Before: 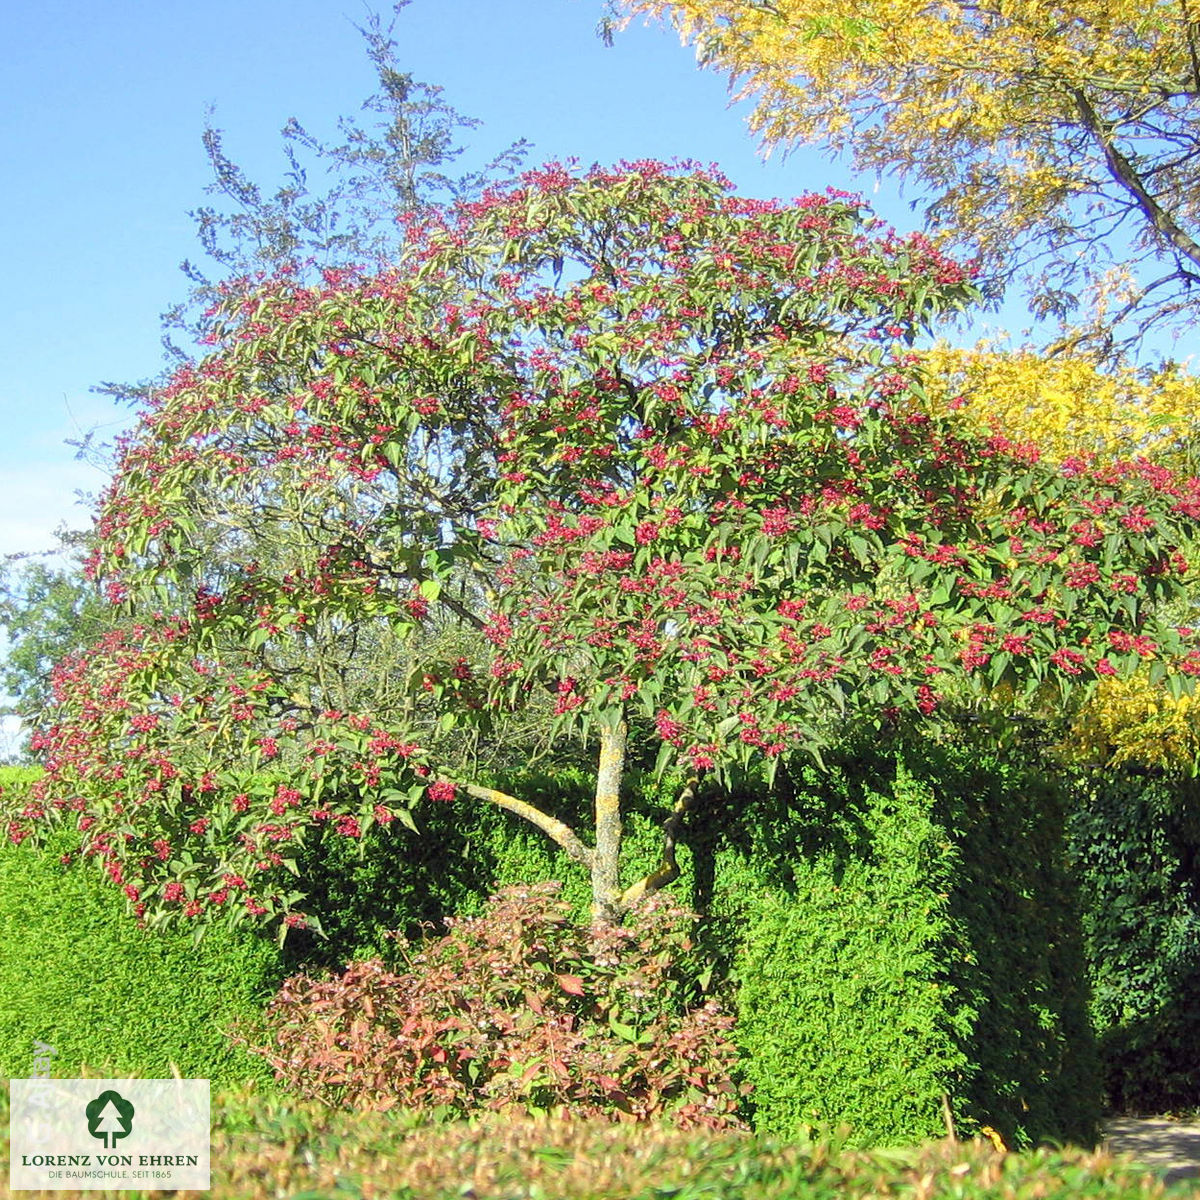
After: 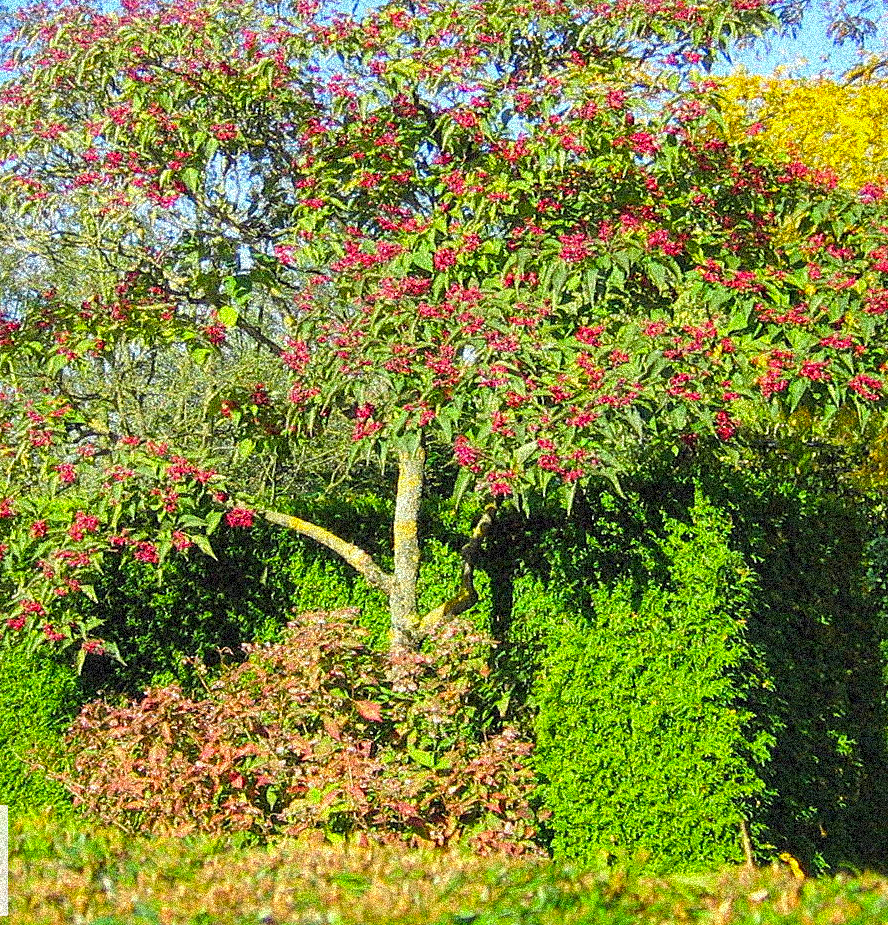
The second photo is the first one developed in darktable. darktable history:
grain: coarseness 3.75 ISO, strength 100%, mid-tones bias 0%
sharpen: amount 0.2
color balance rgb: perceptual saturation grading › global saturation 25%, global vibrance 20%
crop: left 16.871%, top 22.857%, right 9.116%
